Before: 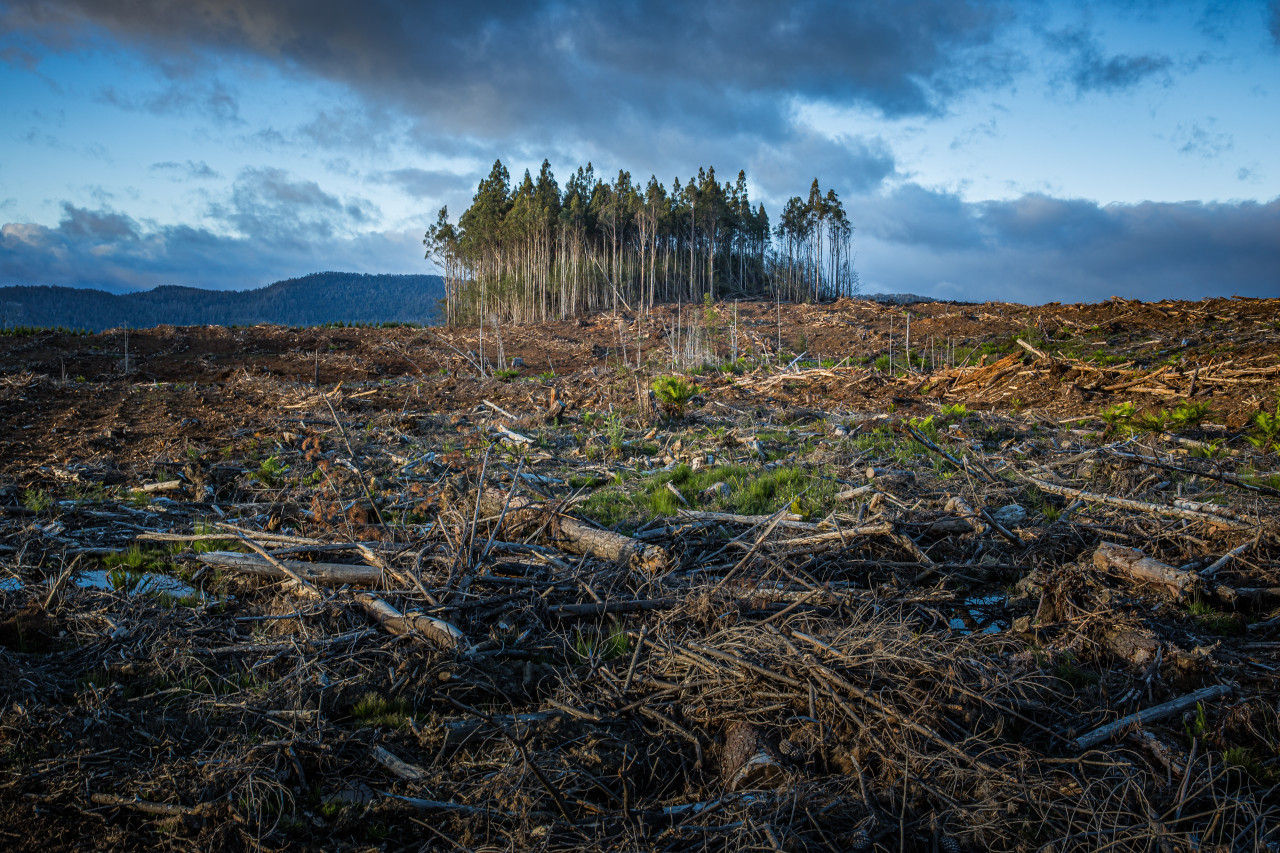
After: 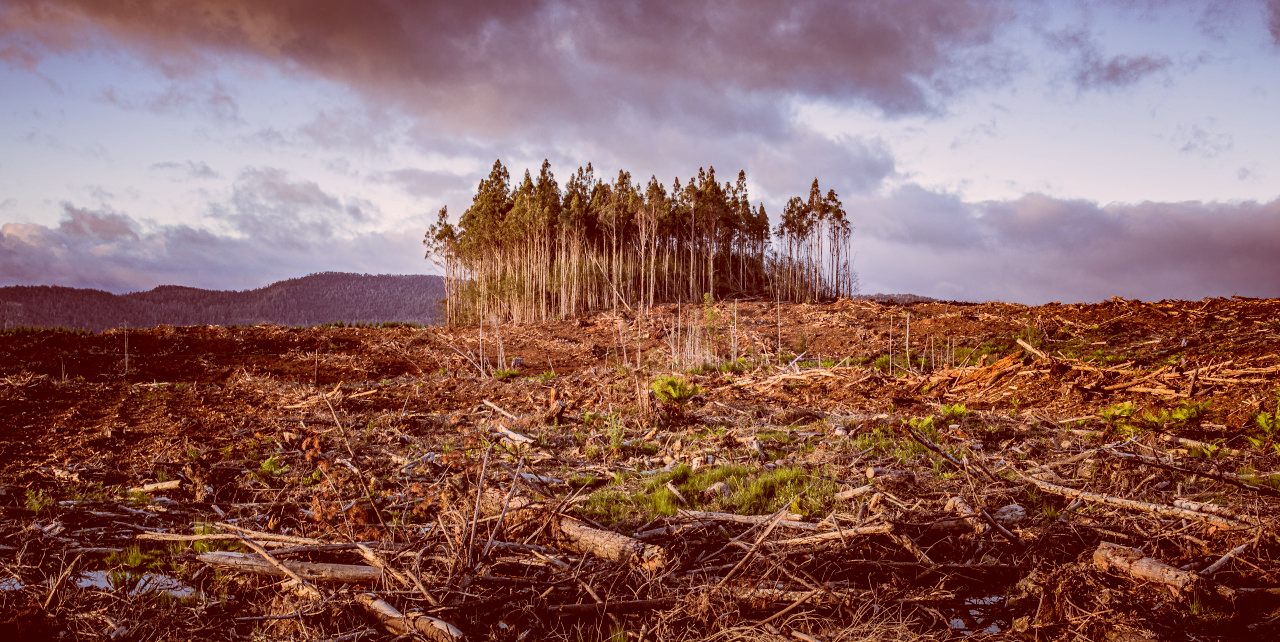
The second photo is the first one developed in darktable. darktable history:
color correction: highlights a* 9.47, highlights b* 8.67, shadows a* 39.52, shadows b* 39.42, saturation 0.795
crop: bottom 24.658%
tone curve: curves: ch0 [(0, 0) (0.003, 0.012) (0.011, 0.02) (0.025, 0.032) (0.044, 0.046) (0.069, 0.06) (0.1, 0.09) (0.136, 0.133) (0.177, 0.182) (0.224, 0.247) (0.277, 0.316) (0.335, 0.396) (0.399, 0.48) (0.468, 0.568) (0.543, 0.646) (0.623, 0.717) (0.709, 0.777) (0.801, 0.846) (0.898, 0.912) (1, 1)], color space Lab, linked channels, preserve colors none
